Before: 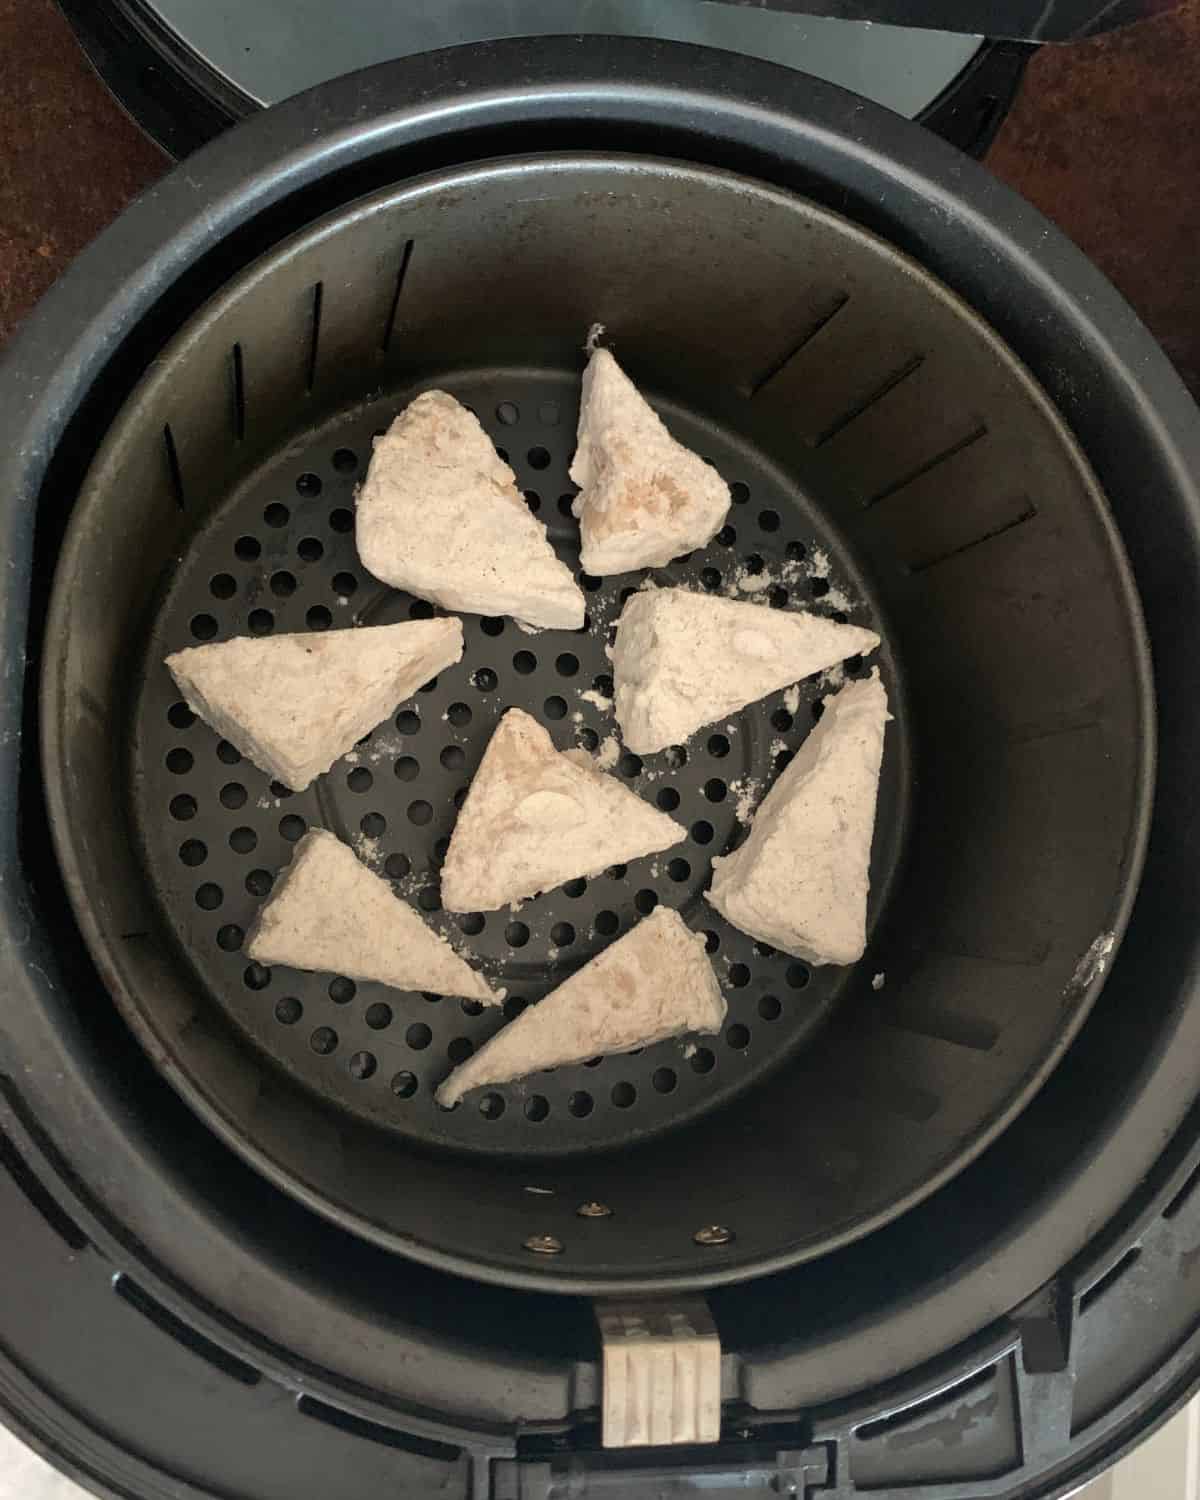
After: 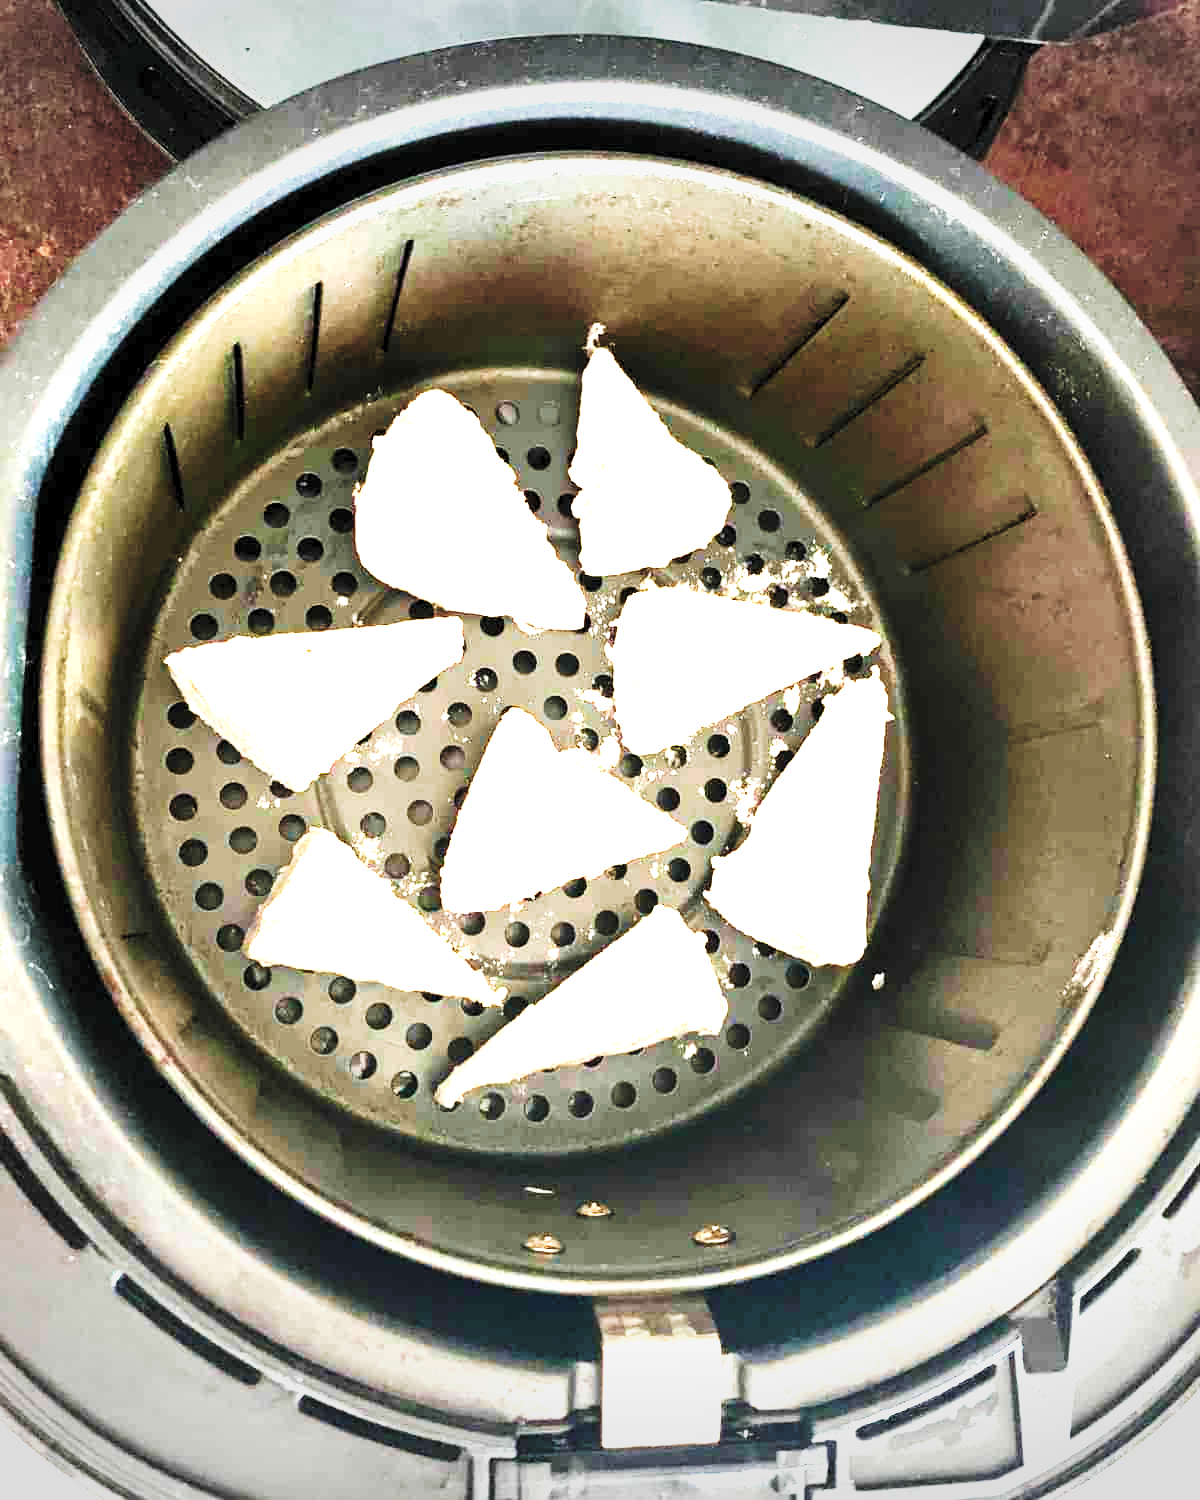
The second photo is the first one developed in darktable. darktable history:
levels: levels [0.036, 0.364, 0.827]
exposure: black level correction -0.002, exposure 1.35 EV, compensate highlight preservation false
vignetting: fall-off start 100%, brightness -0.282, width/height ratio 1.31
velvia: strength 27%
tone equalizer: -8 EV -0.417 EV, -7 EV -0.389 EV, -6 EV -0.333 EV, -5 EV -0.222 EV, -3 EV 0.222 EV, -2 EV 0.333 EV, -1 EV 0.389 EV, +0 EV 0.417 EV, edges refinement/feathering 500, mask exposure compensation -1.57 EV, preserve details no
base curve: curves: ch0 [(0, 0) (0.036, 0.025) (0.121, 0.166) (0.206, 0.329) (0.605, 0.79) (1, 1)], preserve colors none
